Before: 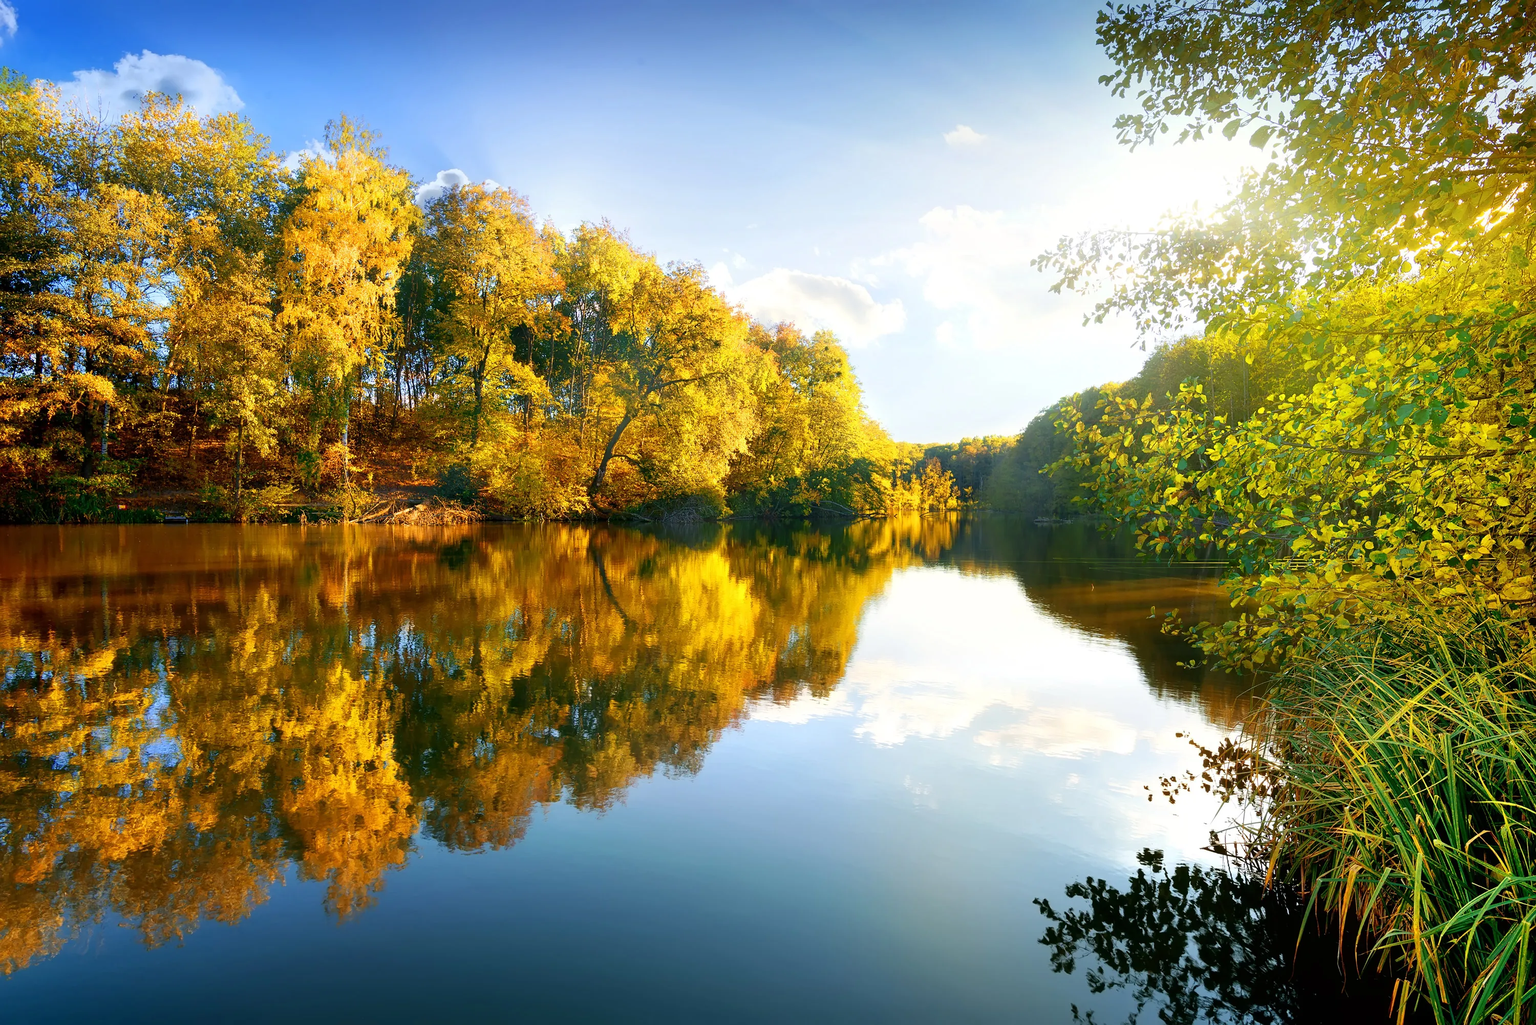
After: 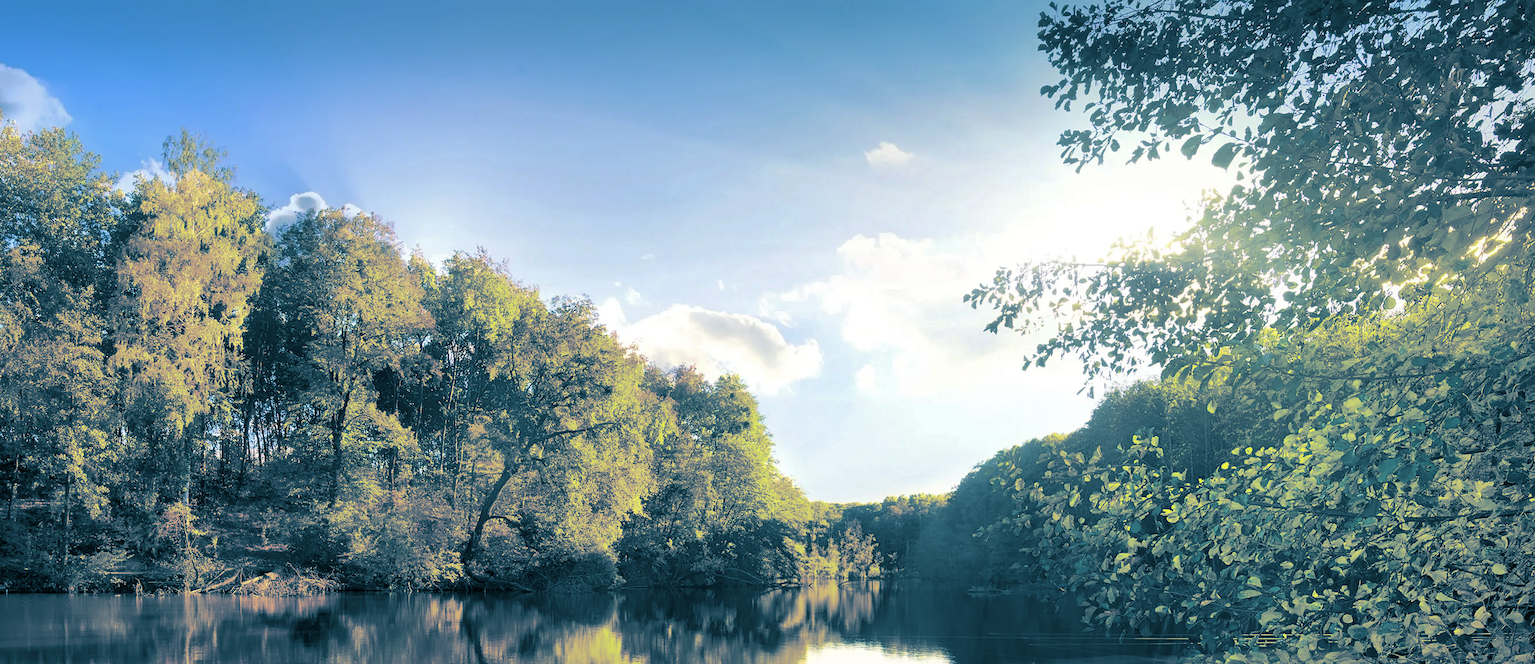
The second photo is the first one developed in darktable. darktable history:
shadows and highlights: on, module defaults
crop and rotate: left 11.812%, bottom 42.776%
color balance: contrast fulcrum 17.78%
split-toning: shadows › hue 212.4°, balance -70
